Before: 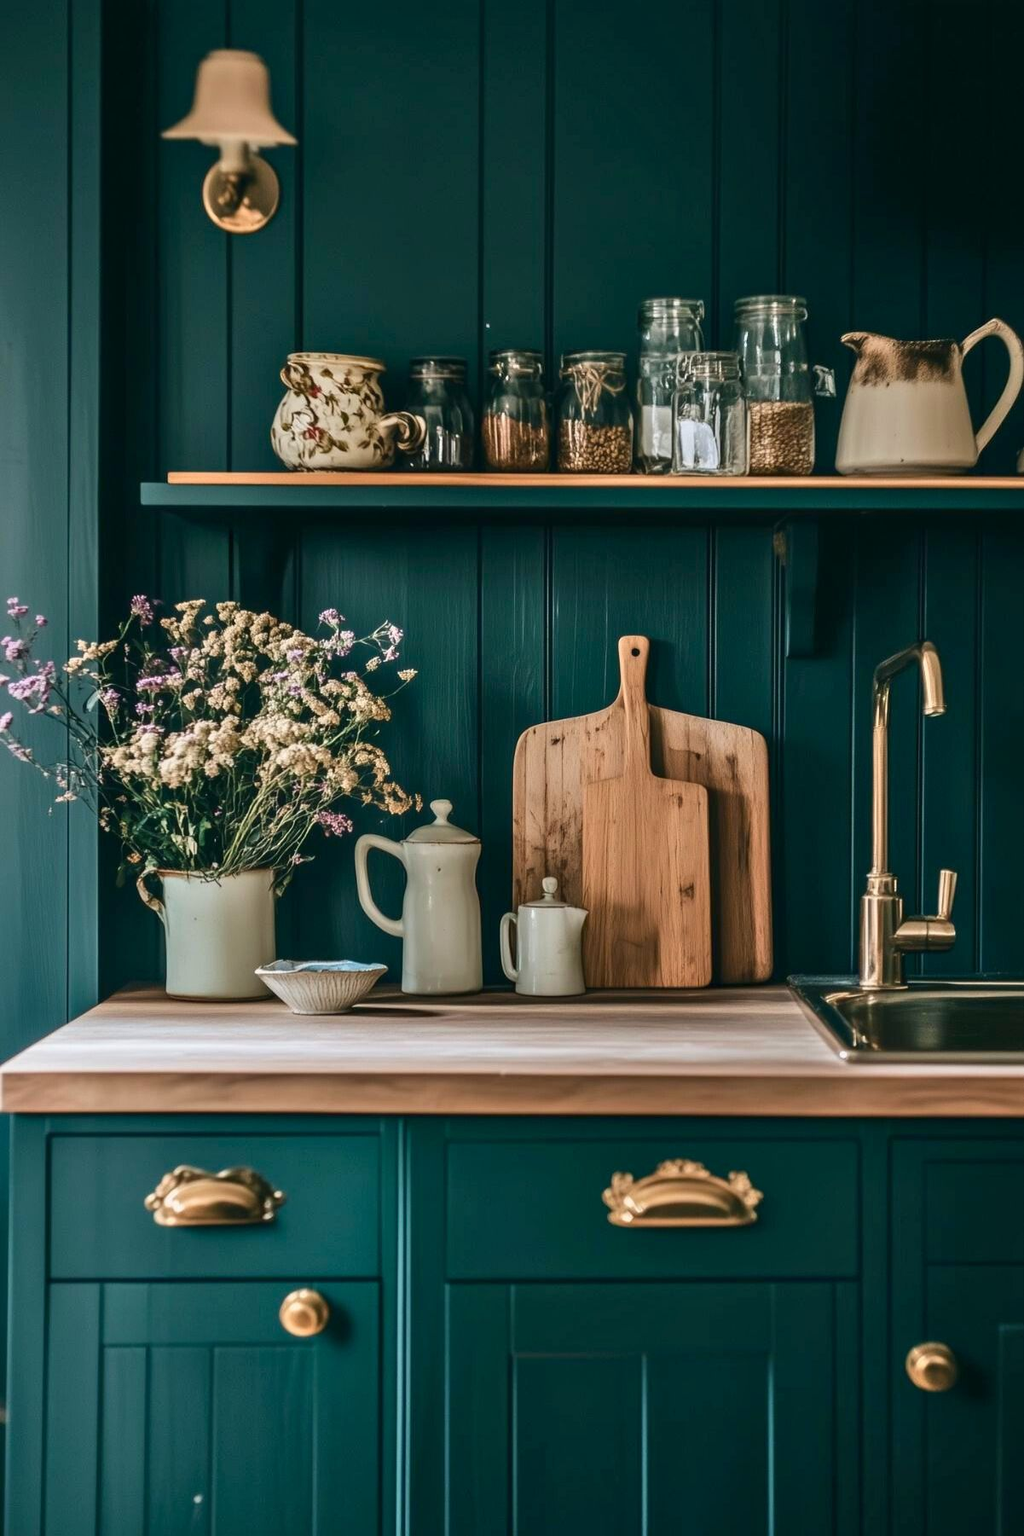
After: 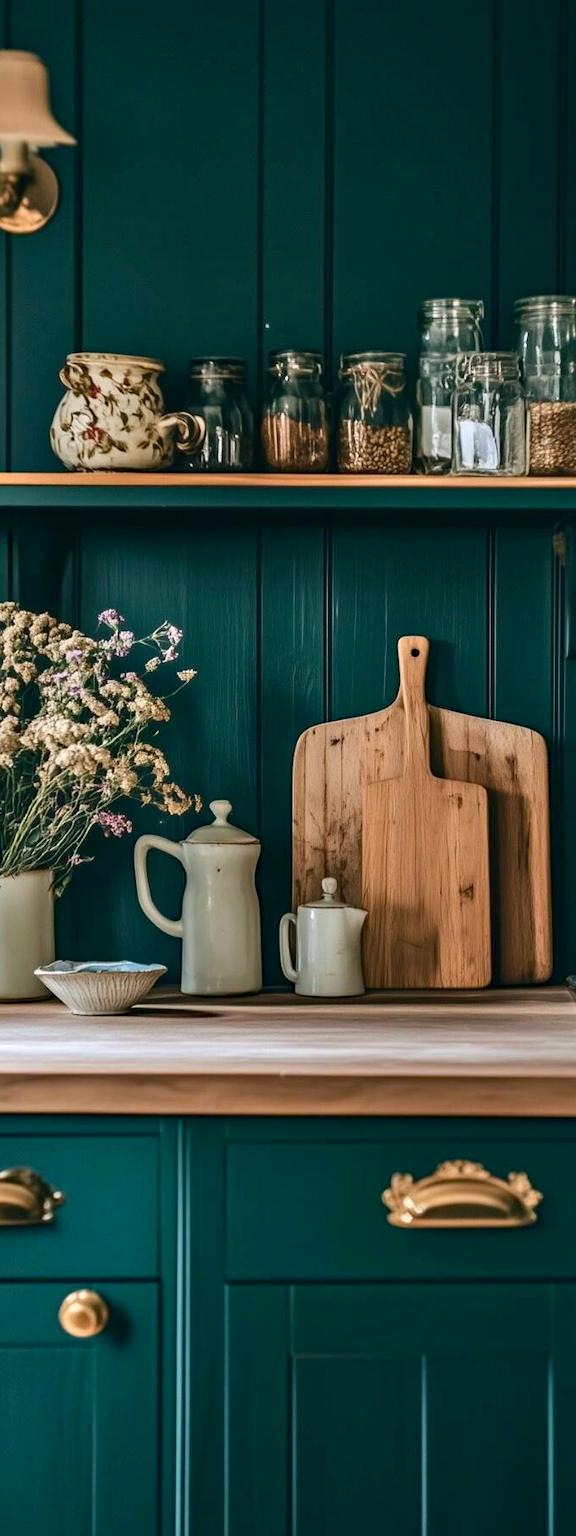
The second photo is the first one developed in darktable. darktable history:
haze removal: compatibility mode true, adaptive false
crop: left 21.63%, right 22.012%, bottom 0.012%
